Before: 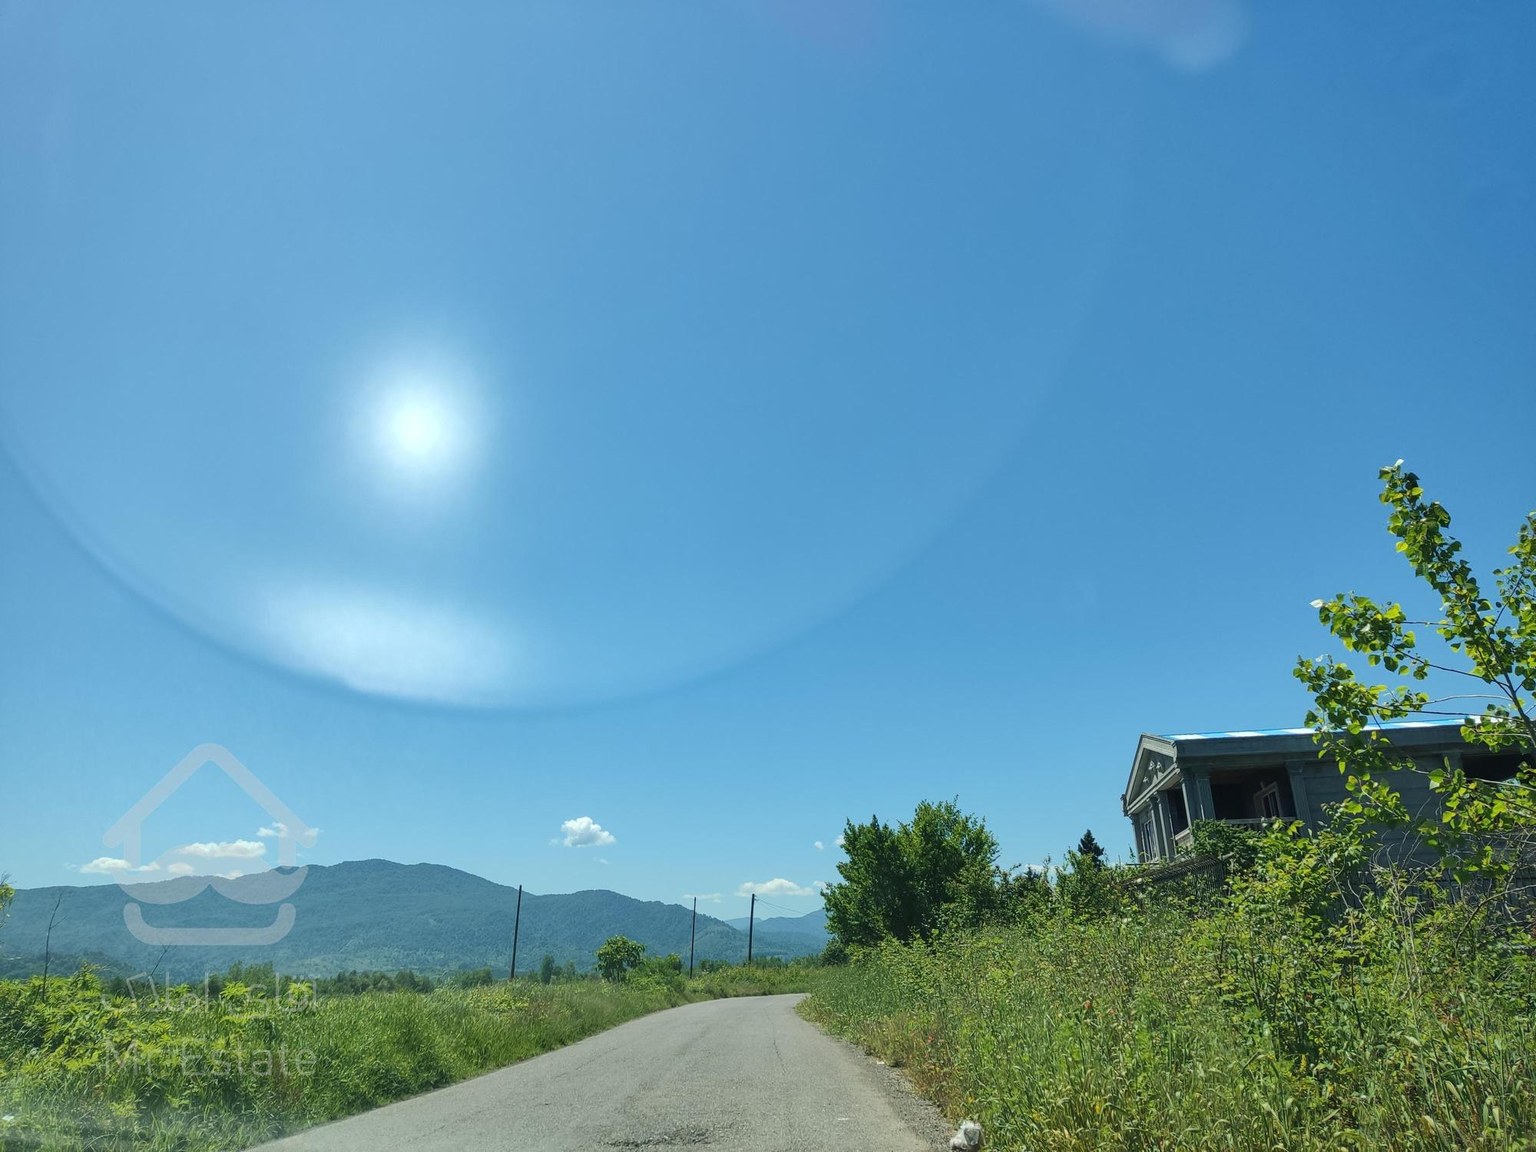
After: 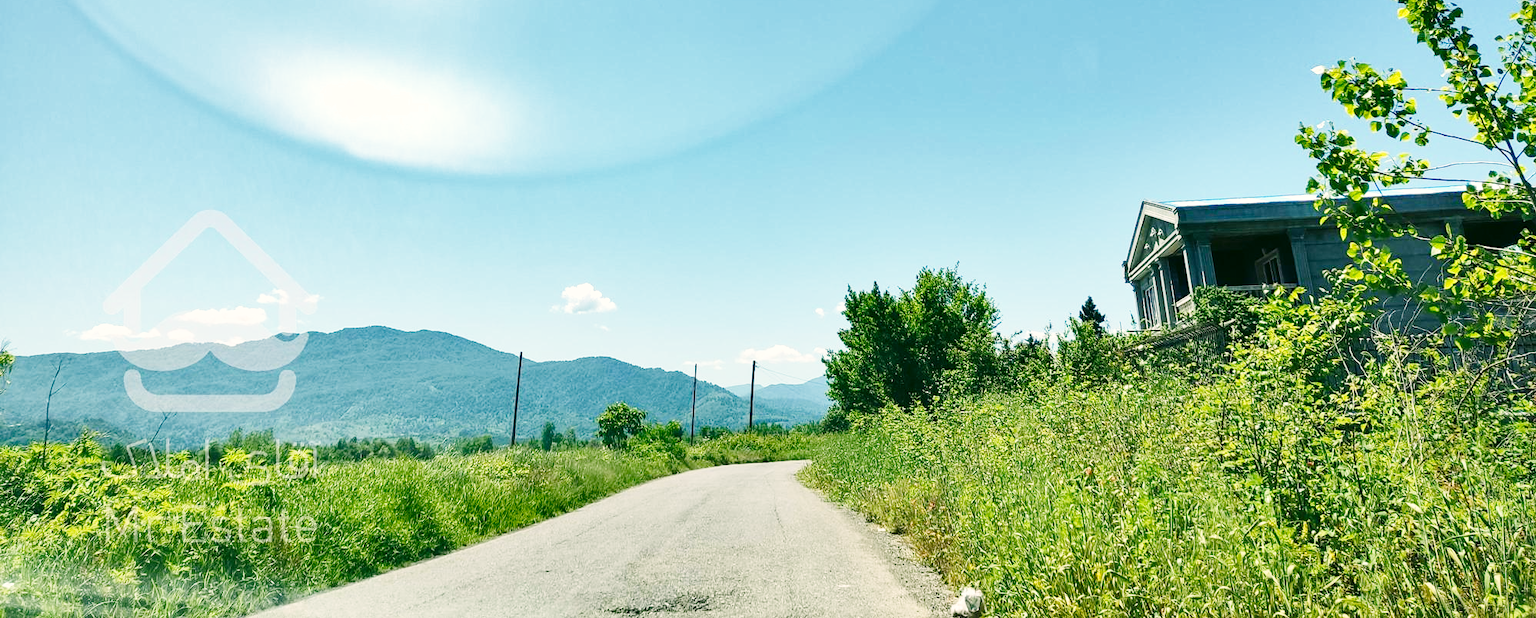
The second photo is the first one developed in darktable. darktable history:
shadows and highlights: white point adjustment 1.03, soften with gaussian
base curve: curves: ch0 [(0, 0.003) (0.001, 0.002) (0.006, 0.004) (0.02, 0.022) (0.048, 0.086) (0.094, 0.234) (0.162, 0.431) (0.258, 0.629) (0.385, 0.8) (0.548, 0.918) (0.751, 0.988) (1, 1)], preserve colors none
color correction: highlights a* 4.06, highlights b* 4.94, shadows a* -8.11, shadows b* 4.96
crop and rotate: top 46.338%, right 0.088%
